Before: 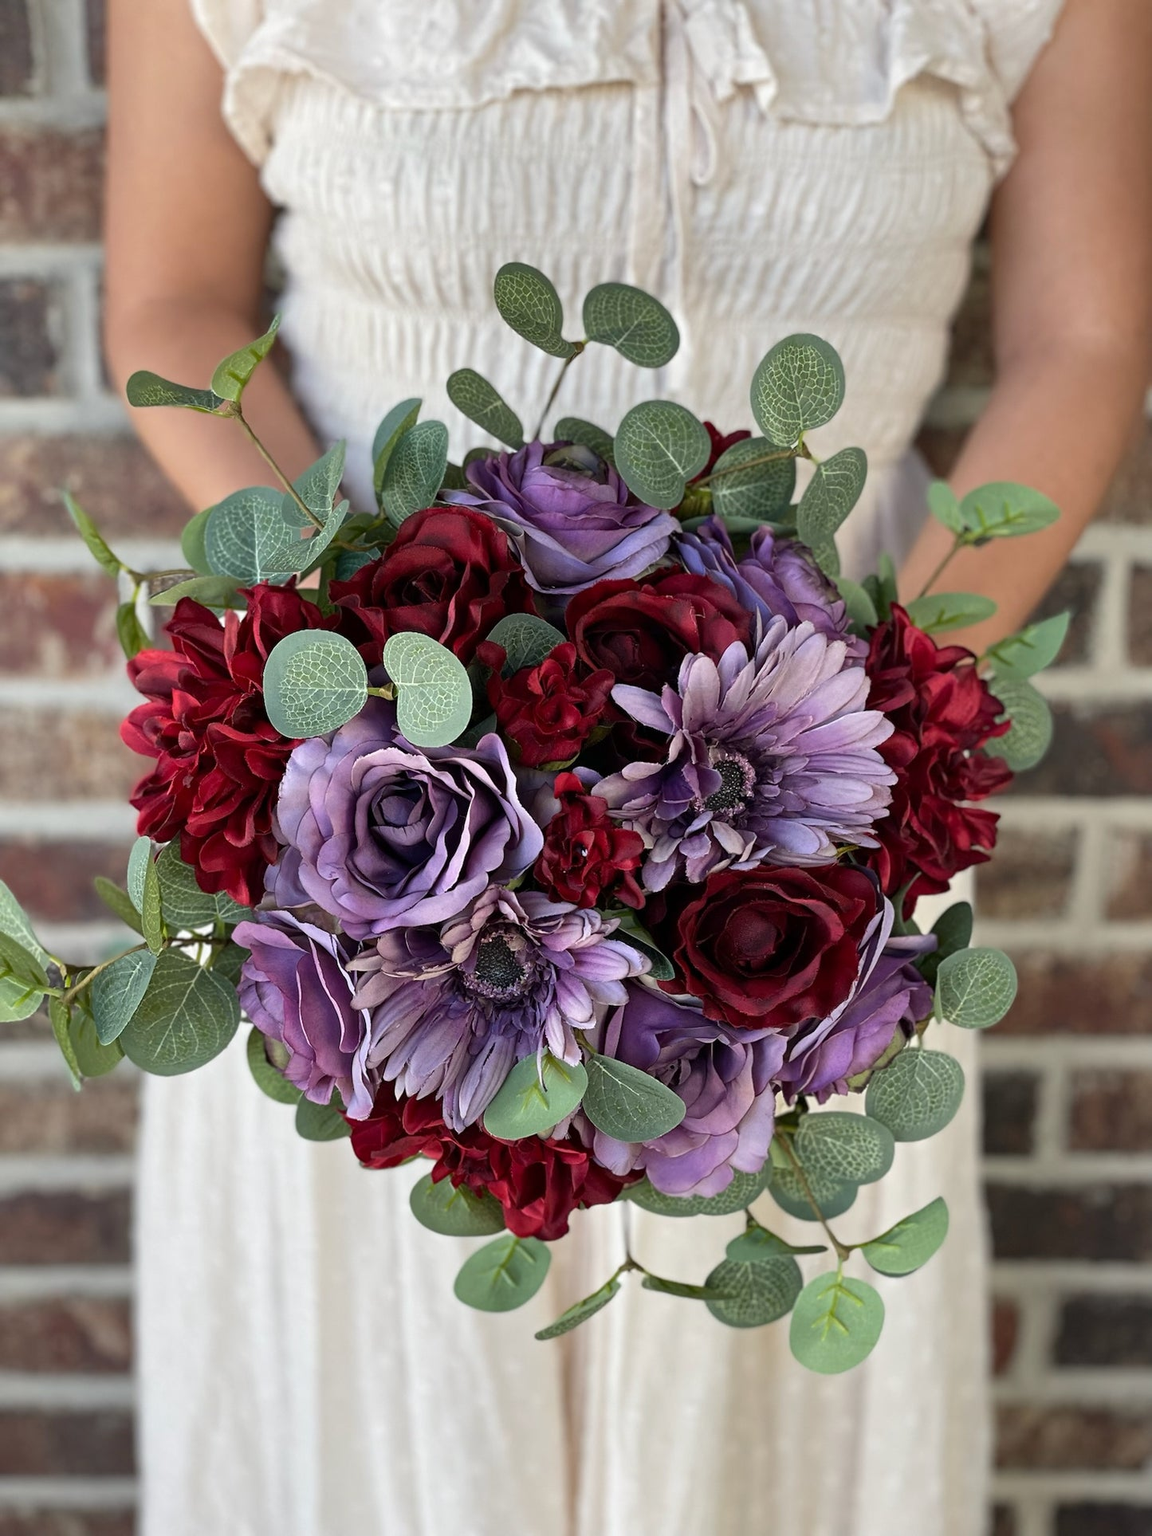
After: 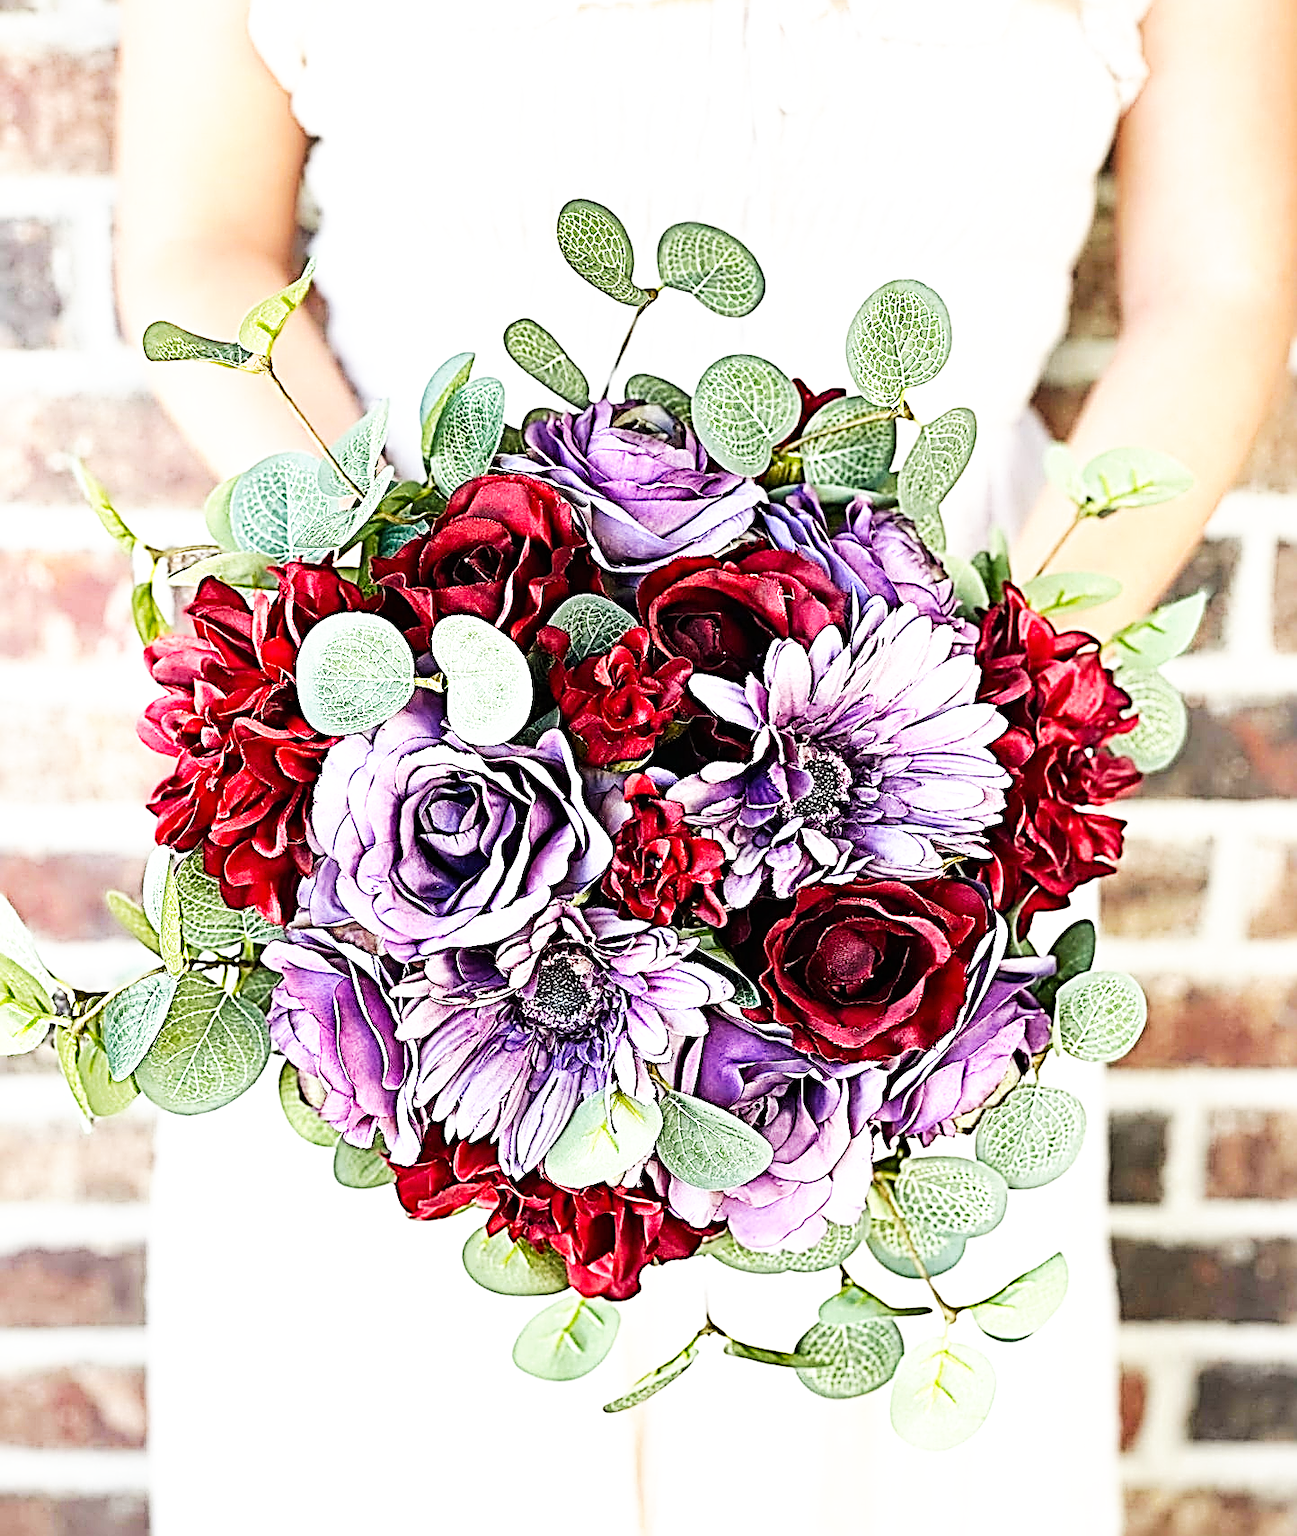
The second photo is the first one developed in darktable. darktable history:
color contrast: green-magenta contrast 0.96
base curve: curves: ch0 [(0, 0) (0.007, 0.004) (0.027, 0.03) (0.046, 0.07) (0.207, 0.54) (0.442, 0.872) (0.673, 0.972) (1, 1)], preserve colors none
crop and rotate: top 5.609%, bottom 5.609%
exposure: exposure 1.061 EV, compensate highlight preservation false
sharpen: radius 3.158, amount 1.731
